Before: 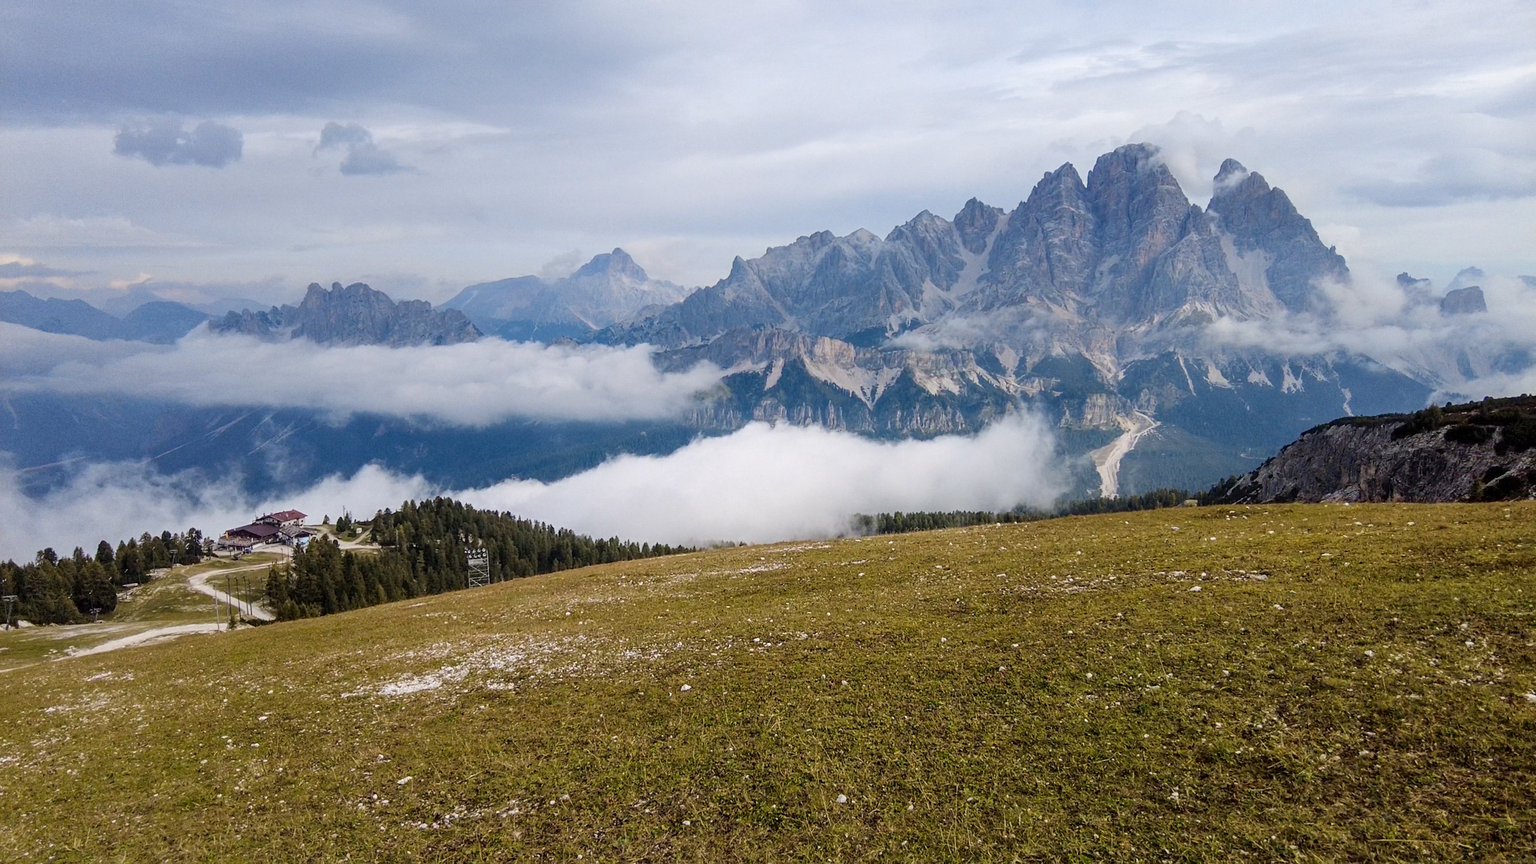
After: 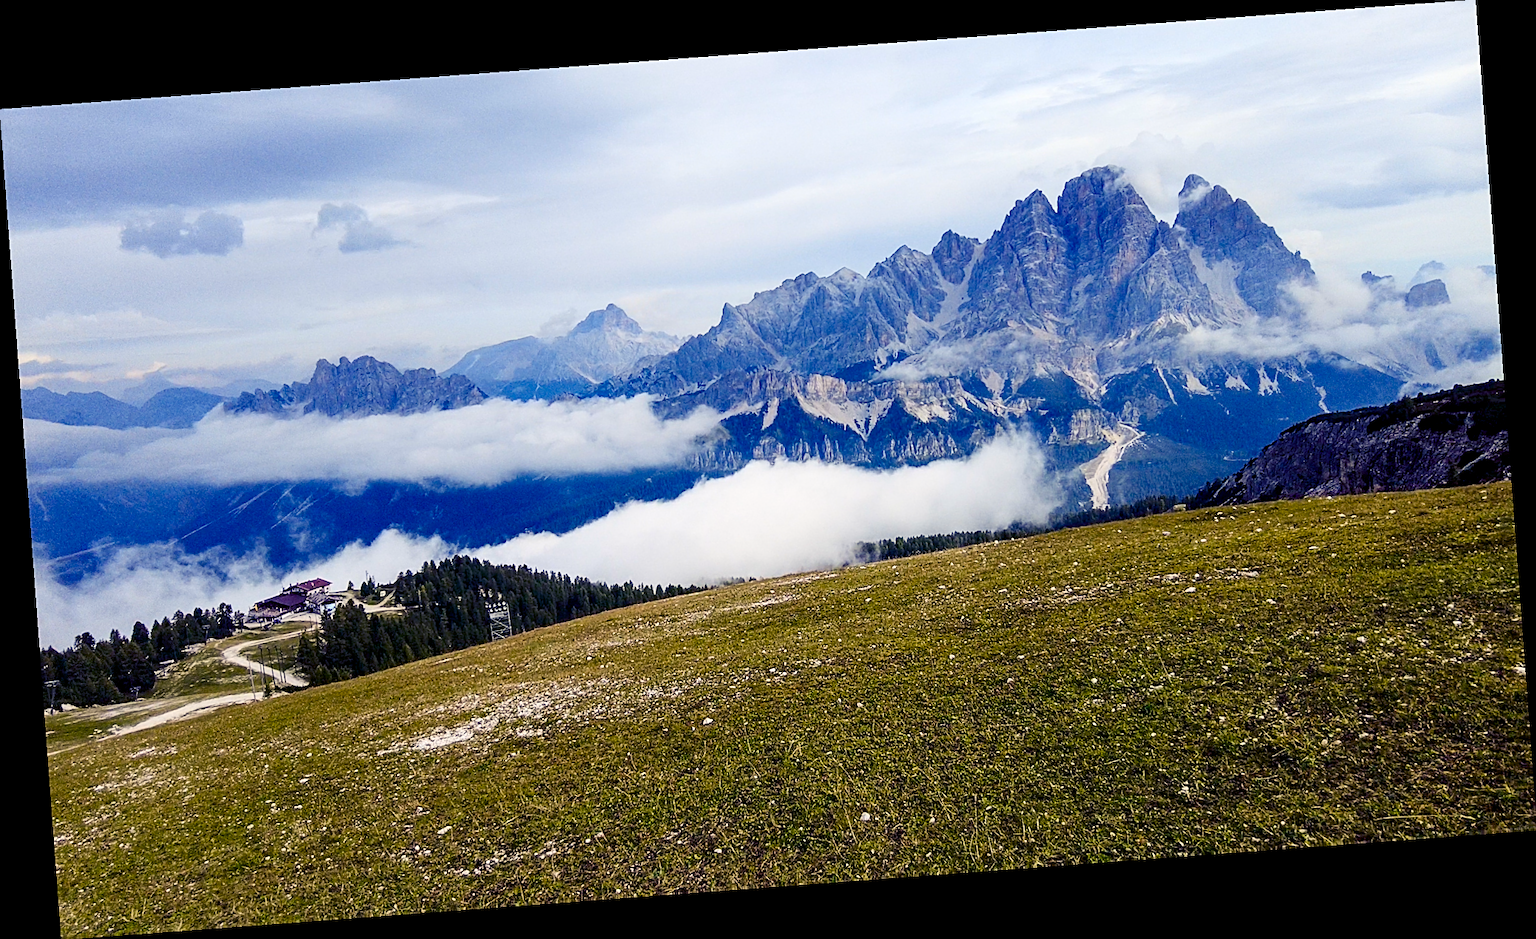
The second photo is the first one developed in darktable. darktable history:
rotate and perspective: rotation -4.25°, automatic cropping off
exposure: black level correction 0, compensate exposure bias true, compensate highlight preservation false
sharpen: on, module defaults
contrast brightness saturation: contrast 0.22
color balance rgb: shadows lift › luminance -28.76%, shadows lift › chroma 15%, shadows lift › hue 270°, power › chroma 1%, power › hue 255°, highlights gain › luminance 7.14%, highlights gain › chroma 2%, highlights gain › hue 90°, global offset › luminance -0.29%, global offset › hue 260°, perceptual saturation grading › global saturation 20%, perceptual saturation grading › highlights -13.92%, perceptual saturation grading › shadows 50%
